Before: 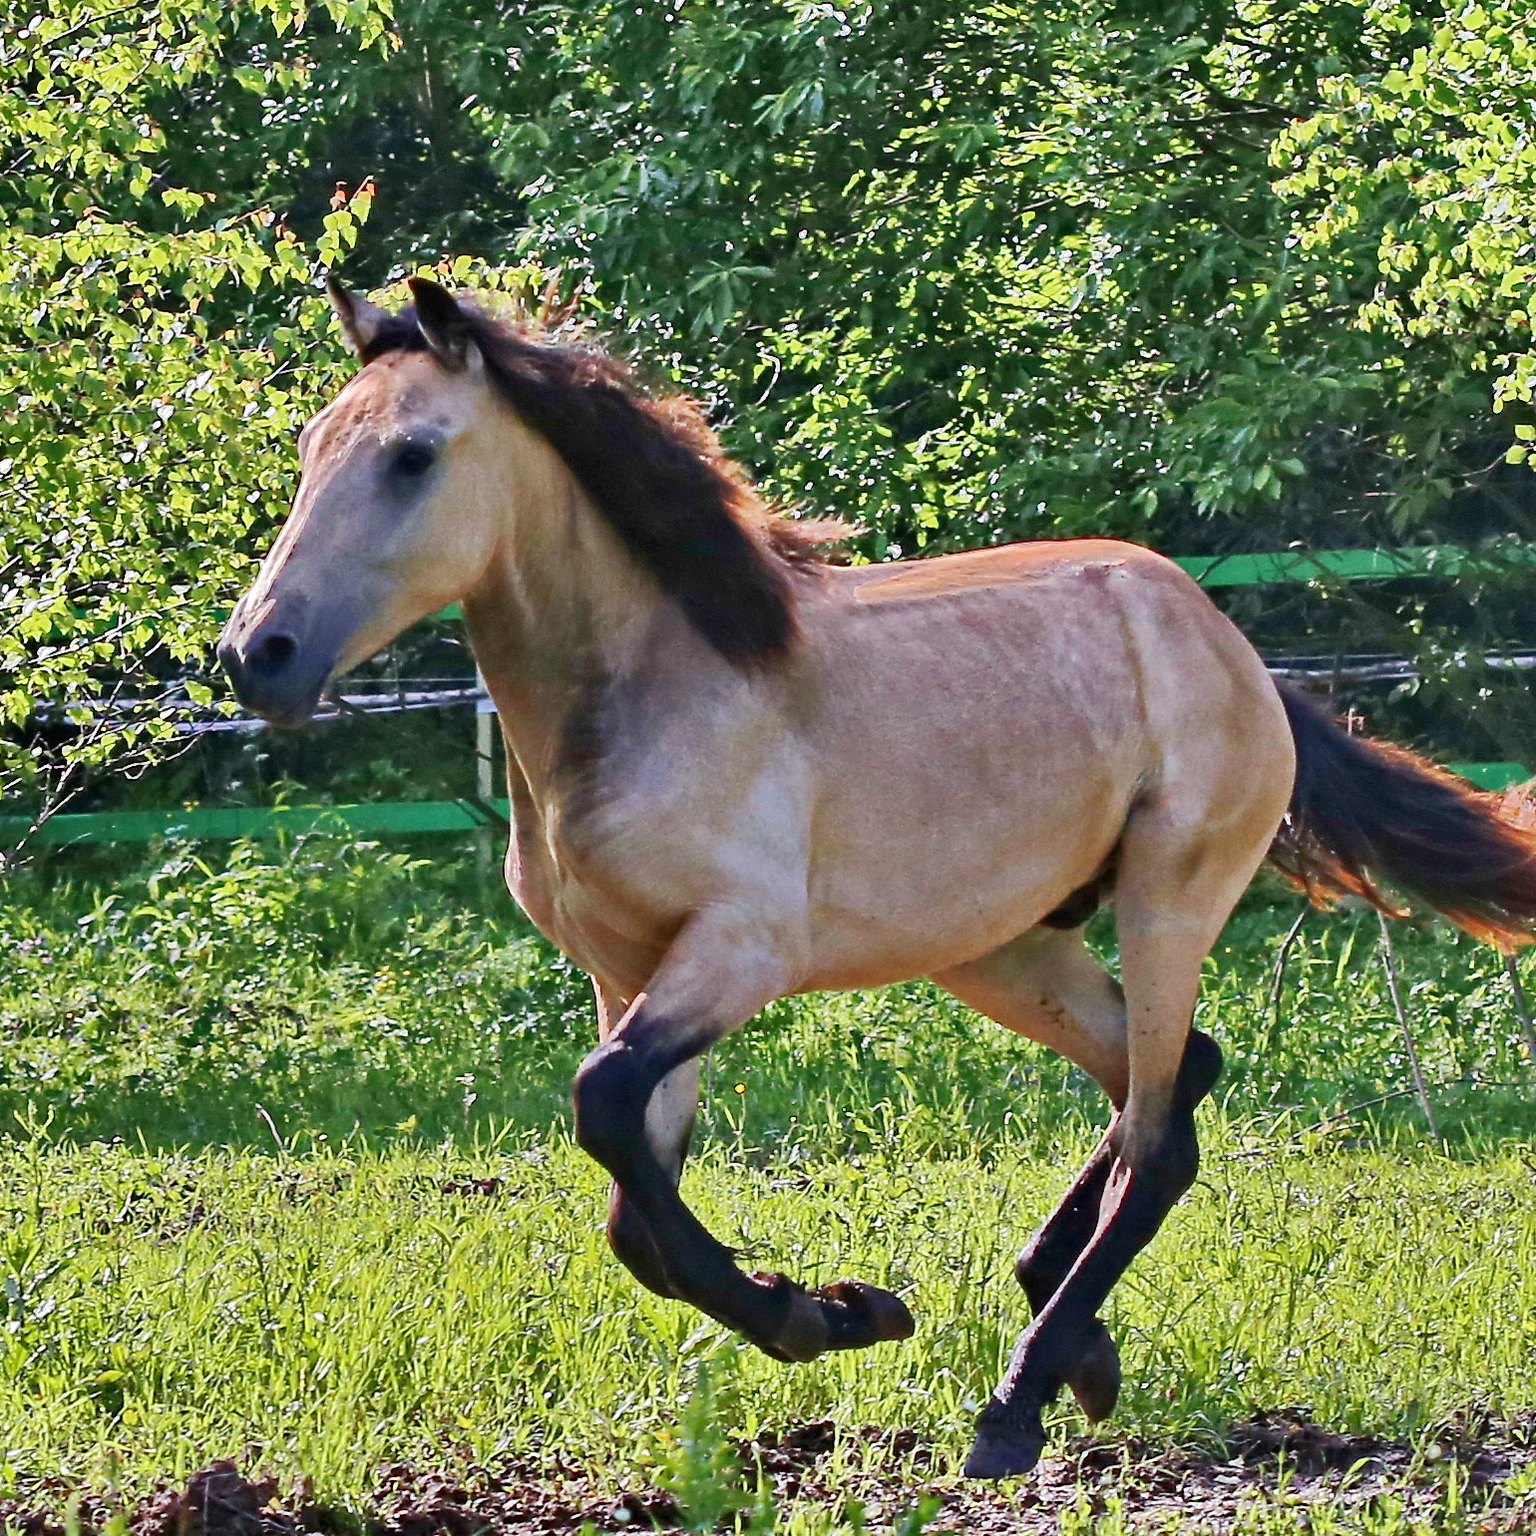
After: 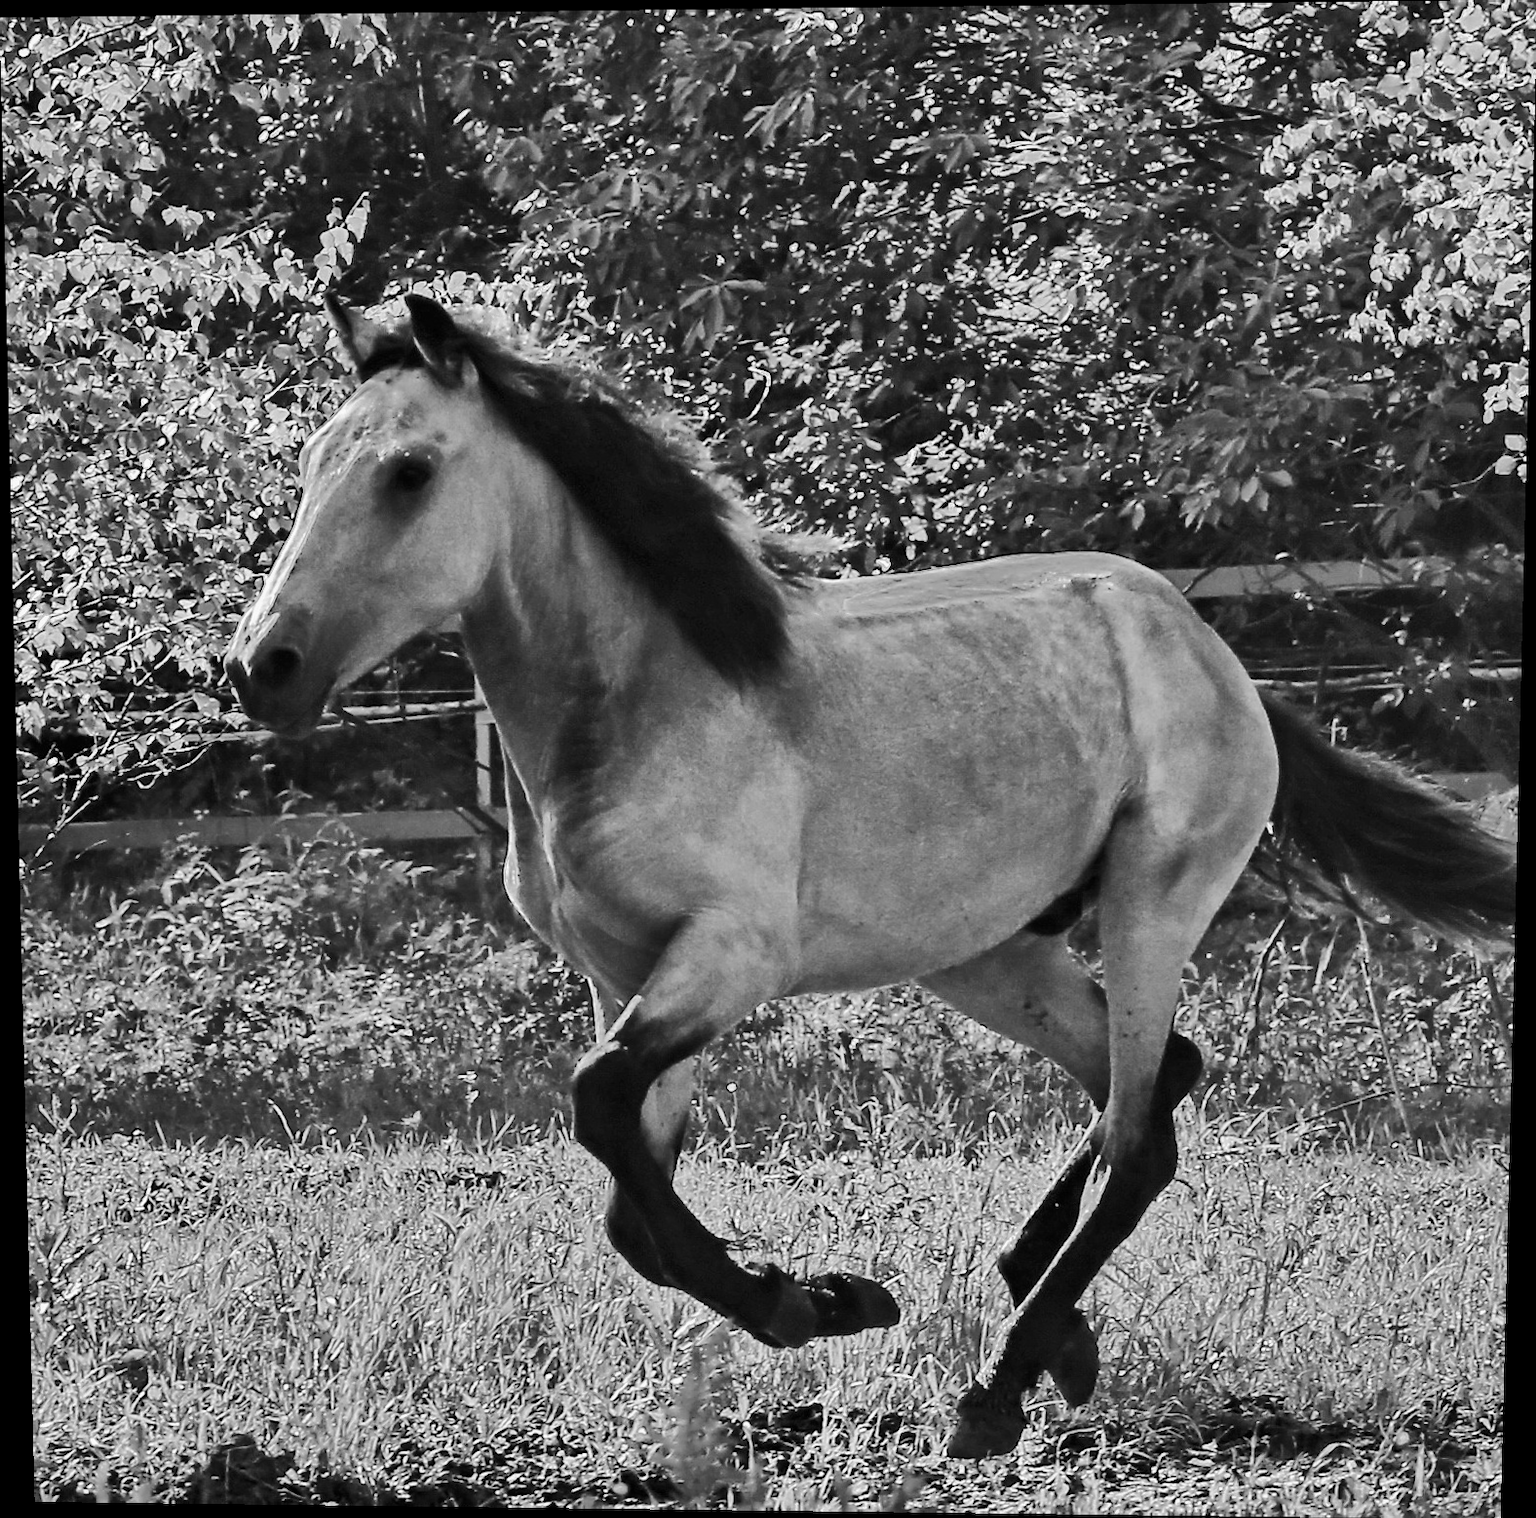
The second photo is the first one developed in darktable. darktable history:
color zones: curves: ch0 [(0, 0.5) (0.125, 0.4) (0.25, 0.5) (0.375, 0.4) (0.5, 0.4) (0.625, 0.35) (0.75, 0.35) (0.875, 0.5)]; ch1 [(0, 0.35) (0.125, 0.45) (0.25, 0.35) (0.375, 0.35) (0.5, 0.35) (0.625, 0.35) (0.75, 0.45) (0.875, 0.35)]; ch2 [(0, 0.6) (0.125, 0.5) (0.25, 0.5) (0.375, 0.6) (0.5, 0.6) (0.625, 0.5) (0.75, 0.5) (0.875, 0.5)]
contrast brightness saturation: contrast 0.28
monochrome: a 32, b 64, size 2.3
rotate and perspective: lens shift (vertical) 0.048, lens shift (horizontal) -0.024, automatic cropping off
shadows and highlights: shadows 40, highlights -60
